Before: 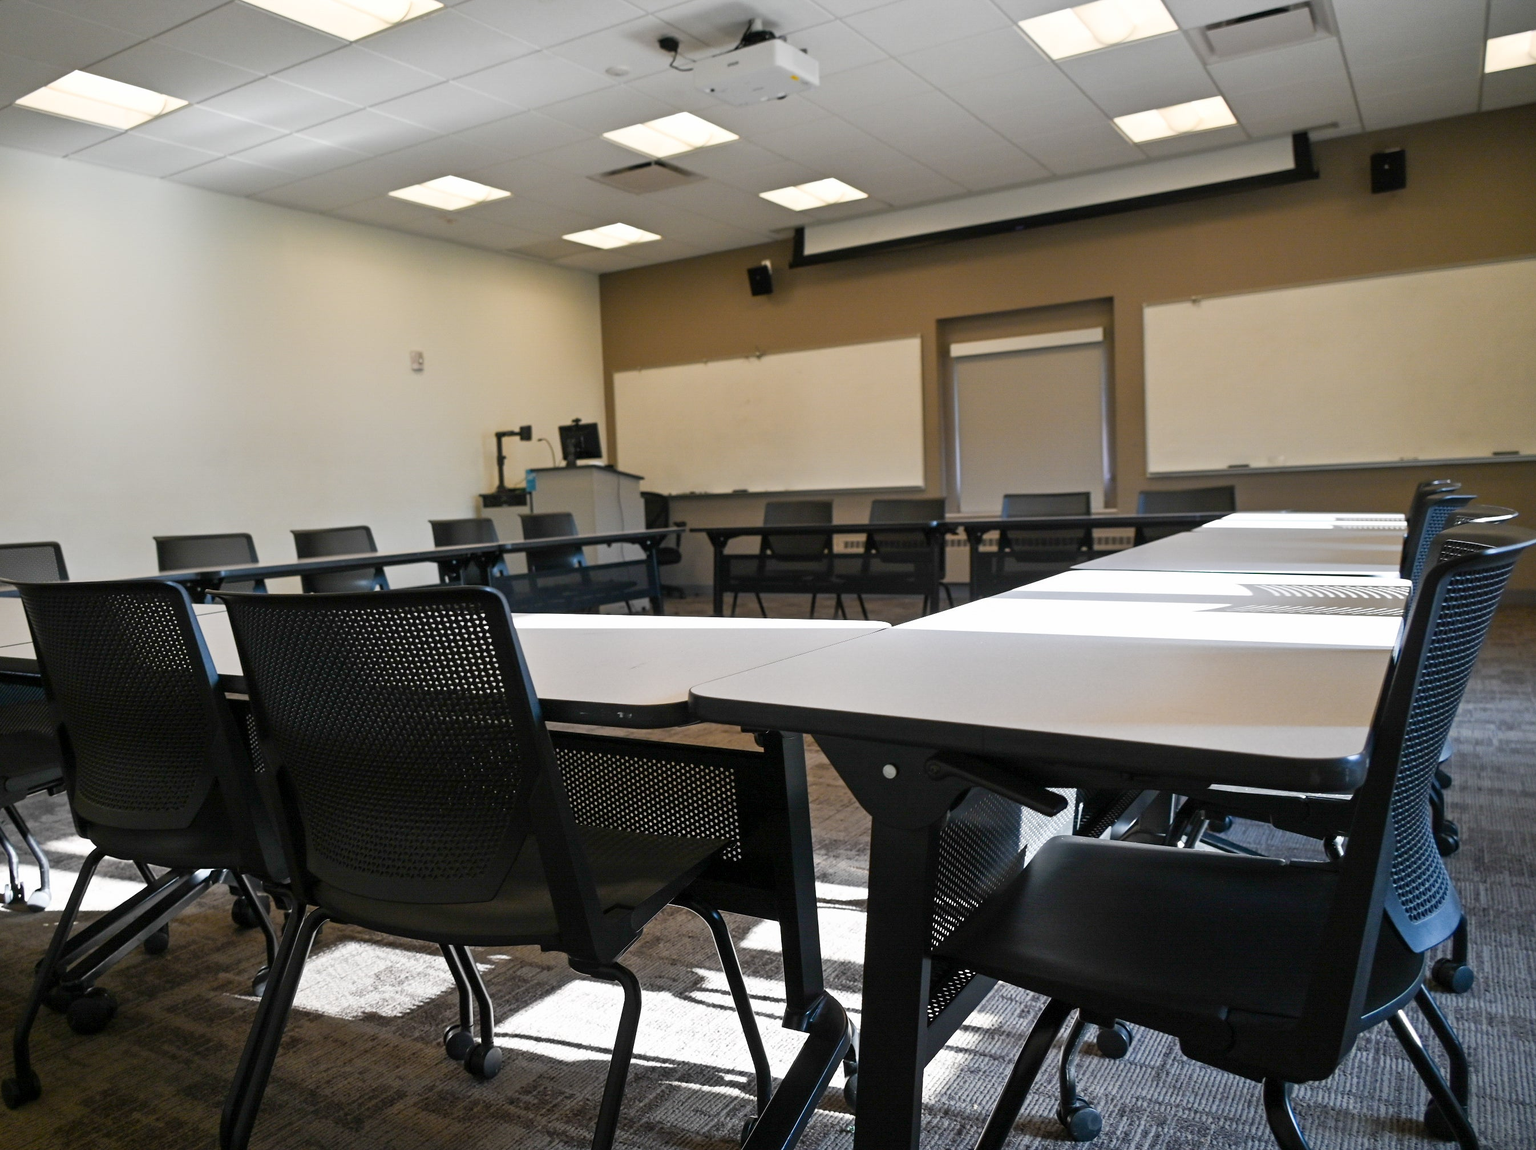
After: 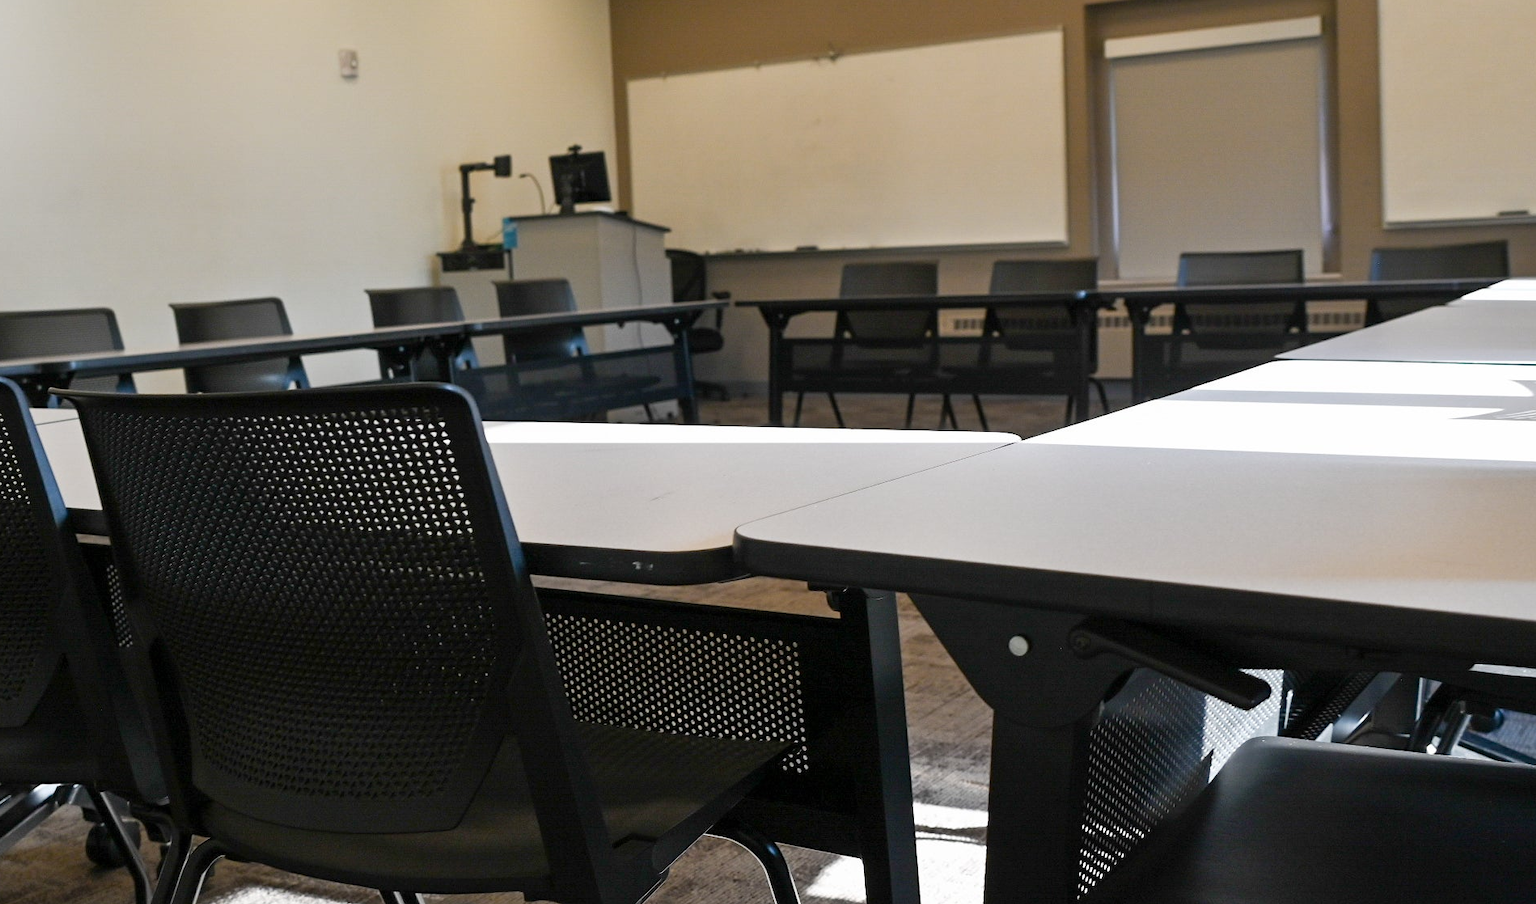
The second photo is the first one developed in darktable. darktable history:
crop: left 11.148%, top 27.518%, right 18.291%, bottom 16.982%
